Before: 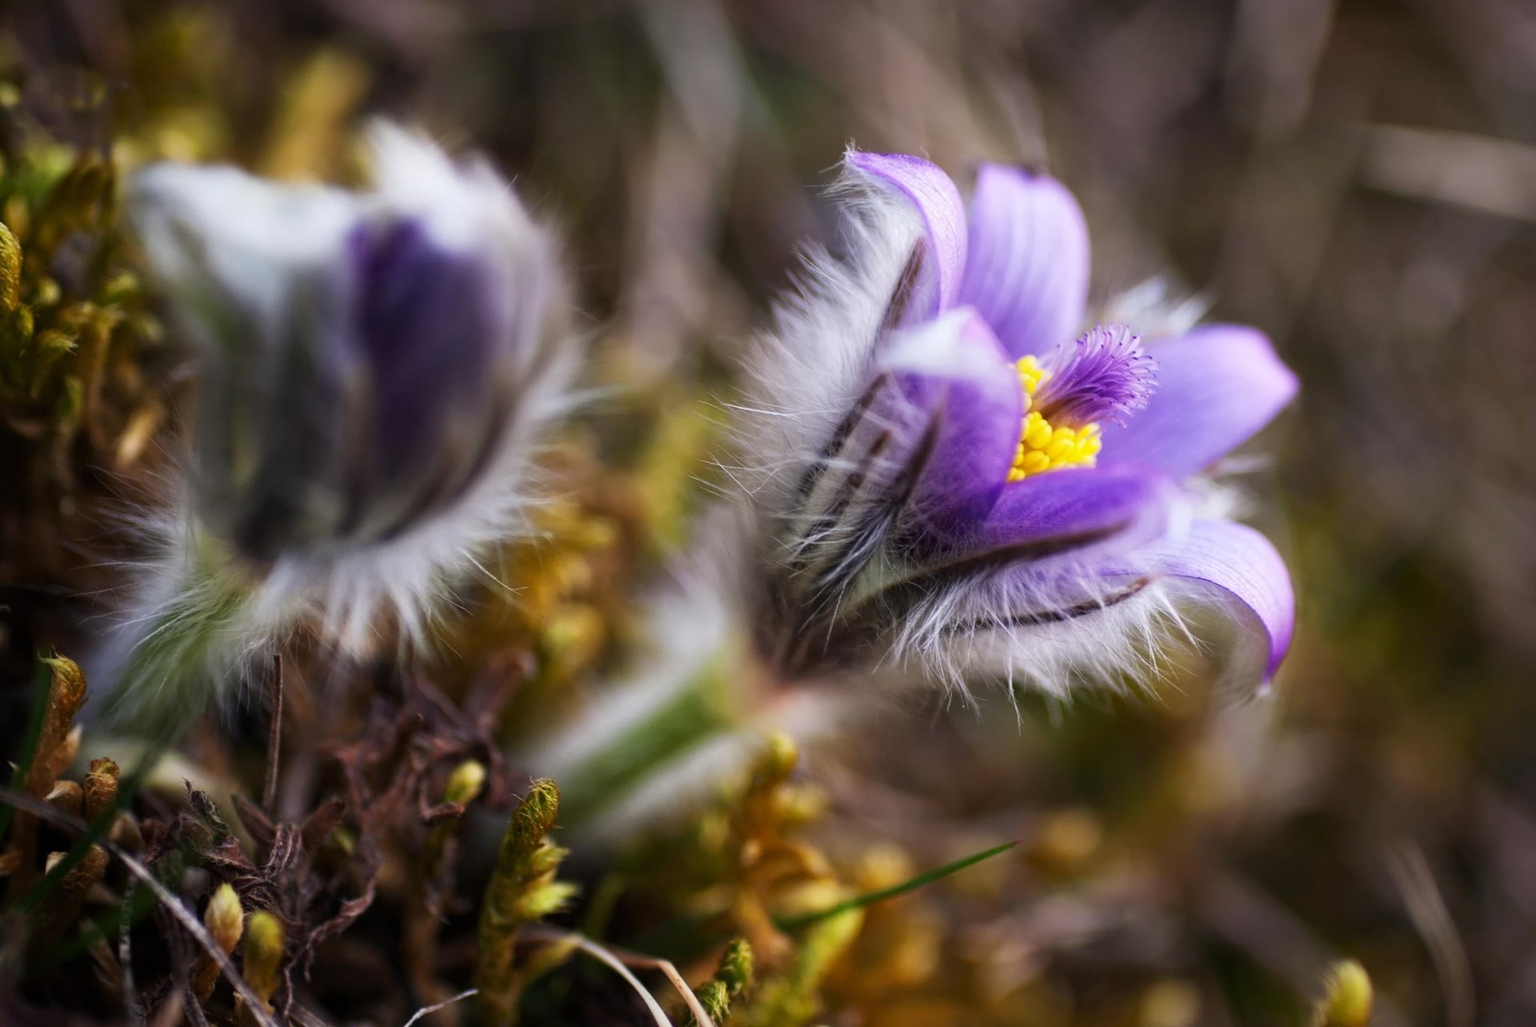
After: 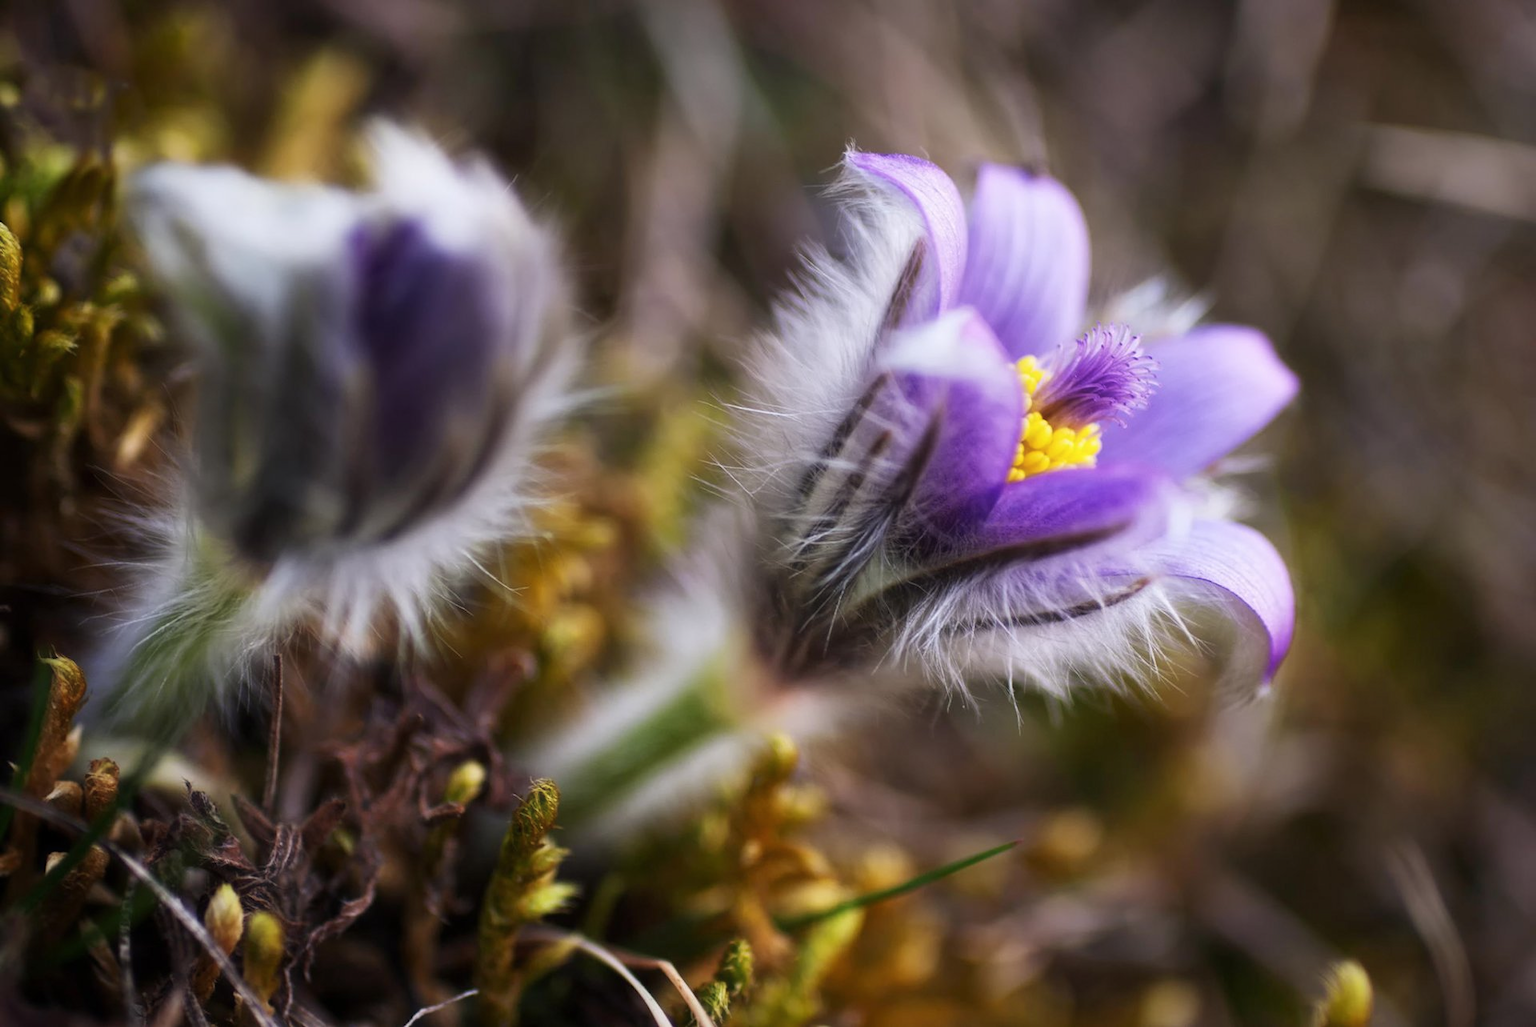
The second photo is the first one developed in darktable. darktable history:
haze removal: strength -0.093, compatibility mode true, adaptive false
